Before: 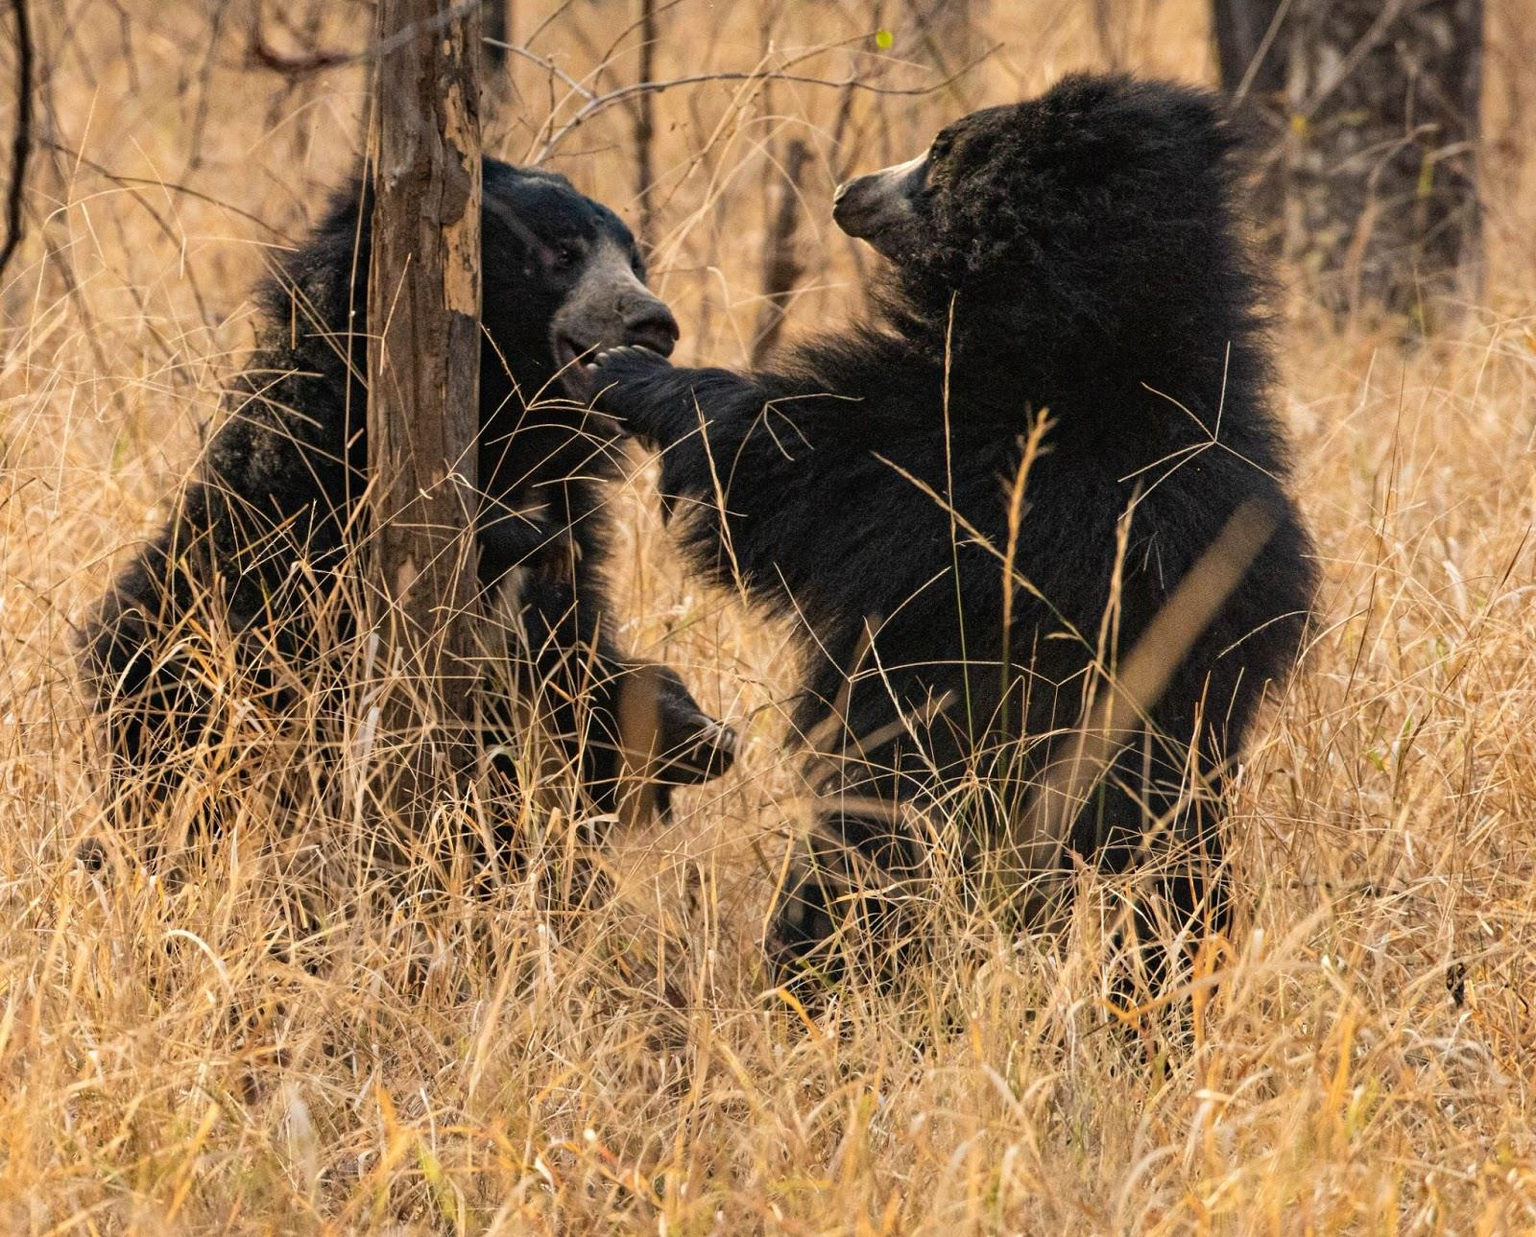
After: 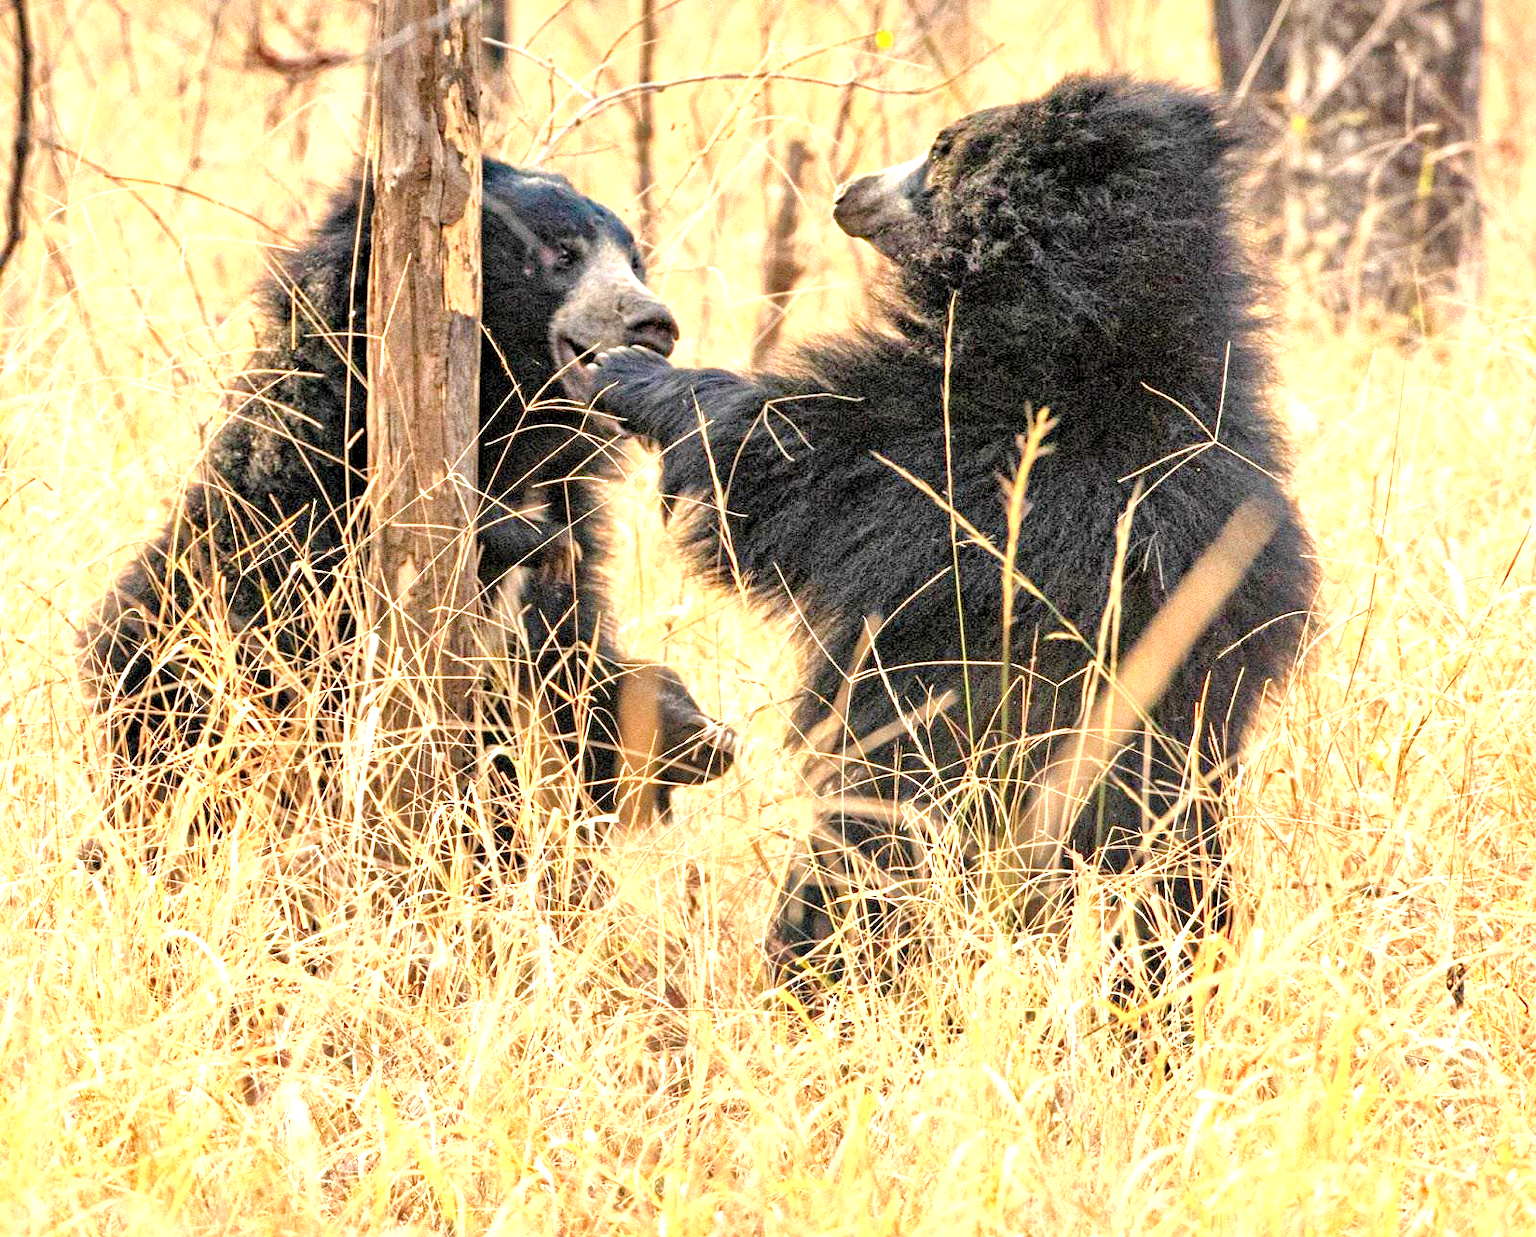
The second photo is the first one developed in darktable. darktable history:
exposure: black level correction 0, exposure 1.407 EV, compensate exposure bias true, compensate highlight preservation false
local contrast: mode bilateral grid, contrast 25, coarseness 59, detail 151%, midtone range 0.2
levels: levels [0.072, 0.414, 0.976]
